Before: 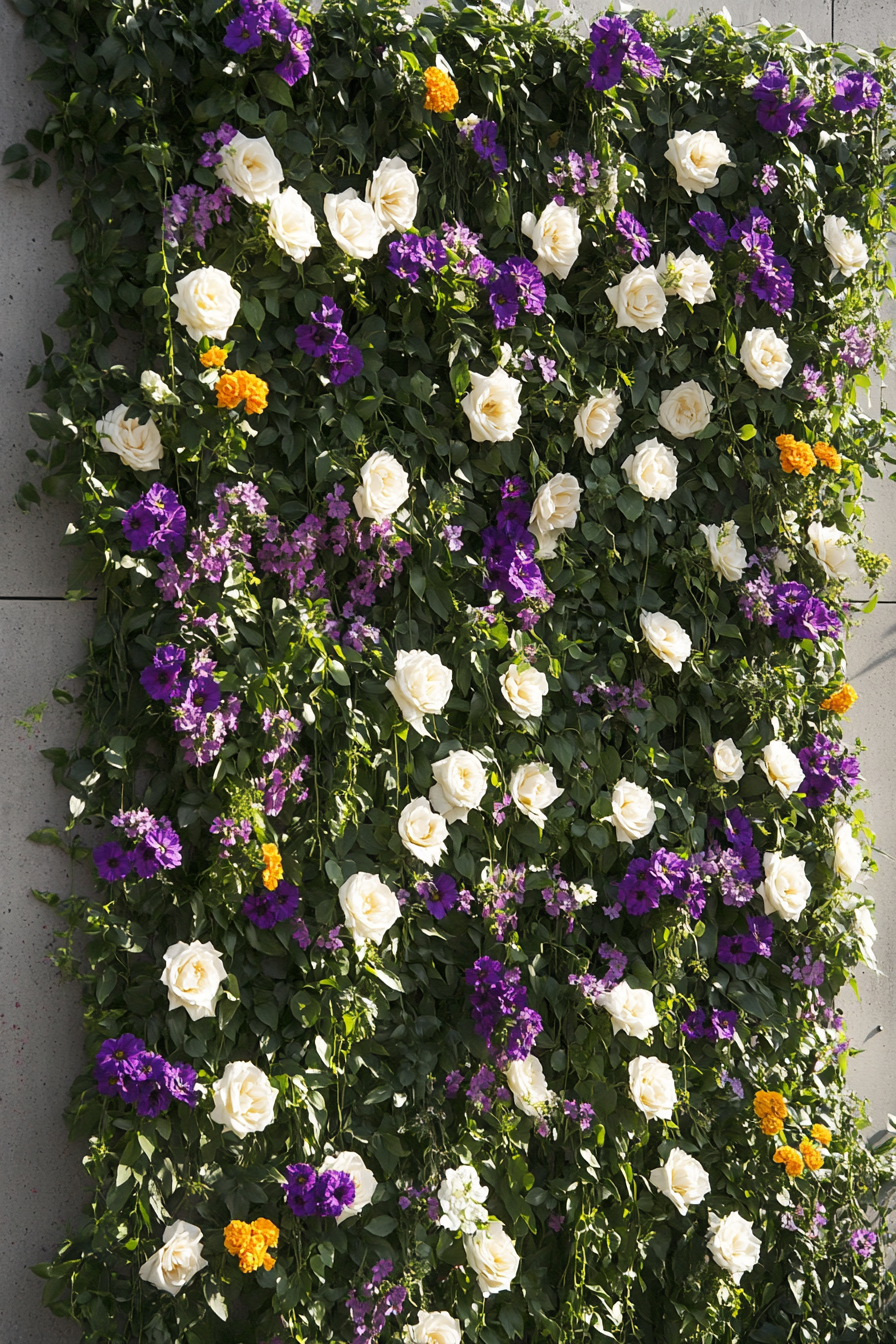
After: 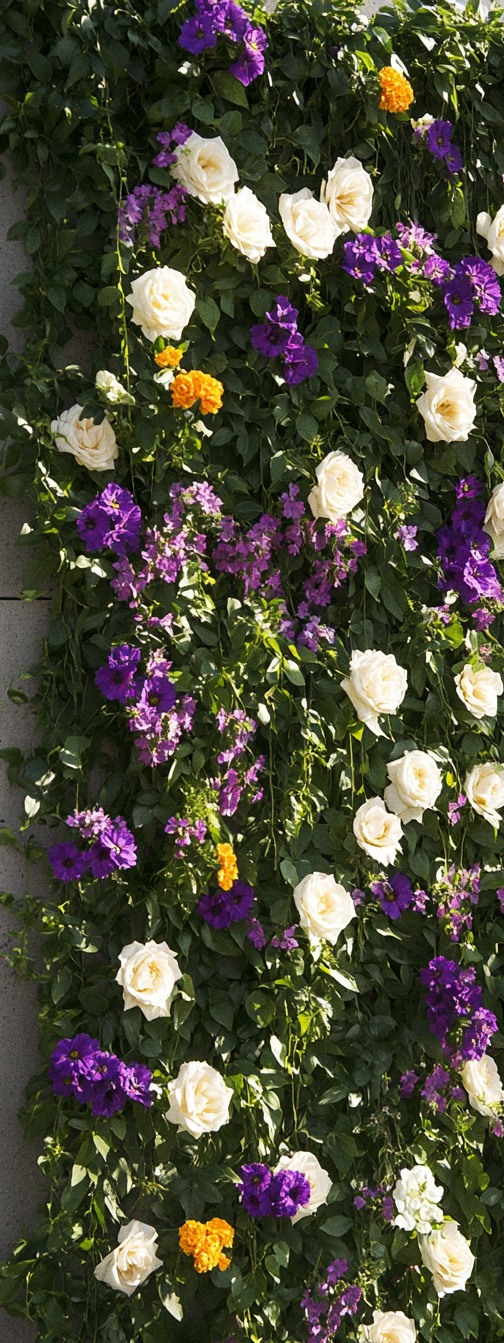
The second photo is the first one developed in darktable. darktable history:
grain: on, module defaults
crop: left 5.114%, right 38.589%
velvia: on, module defaults
